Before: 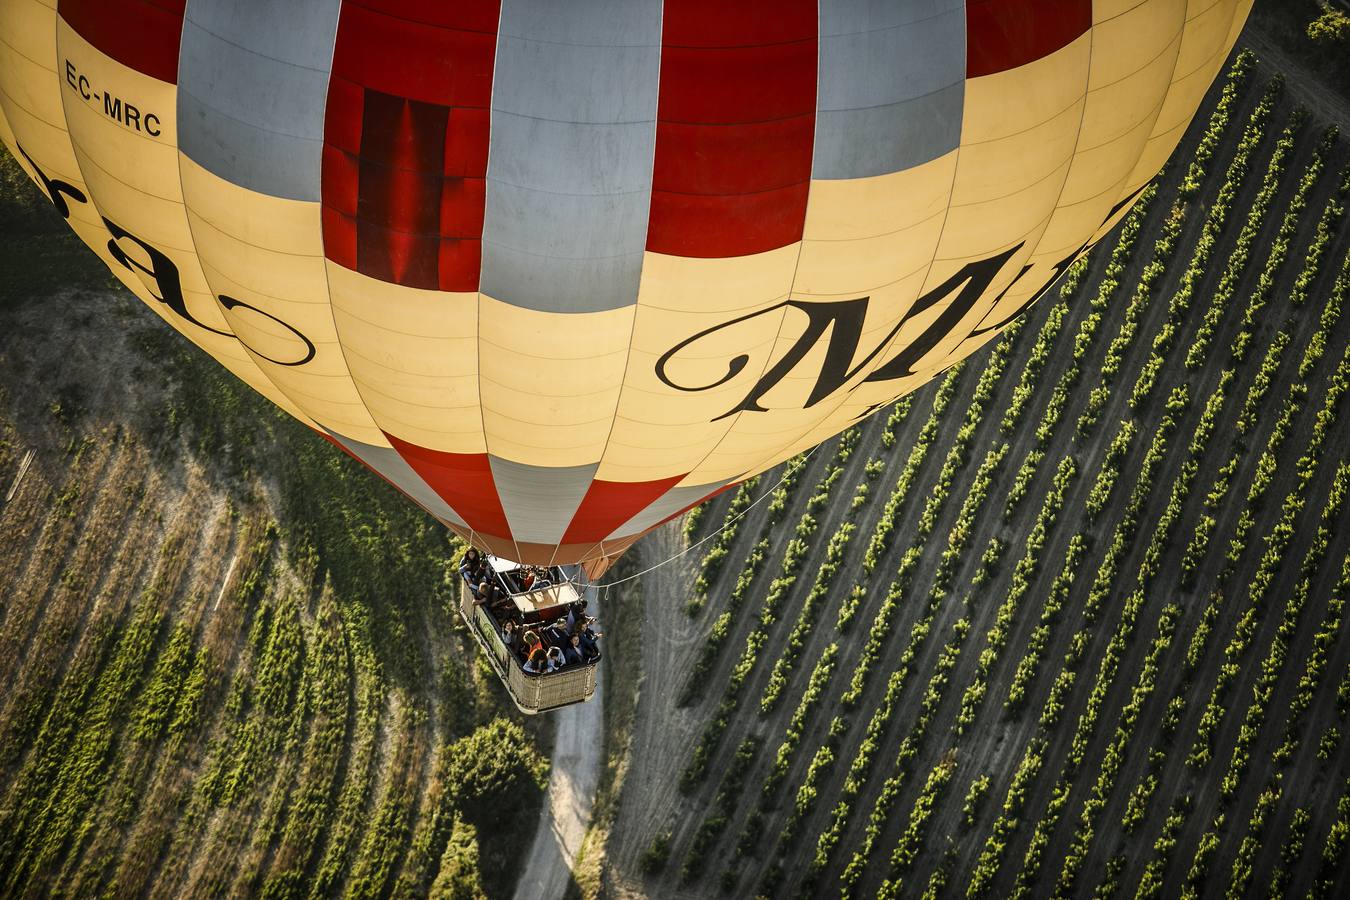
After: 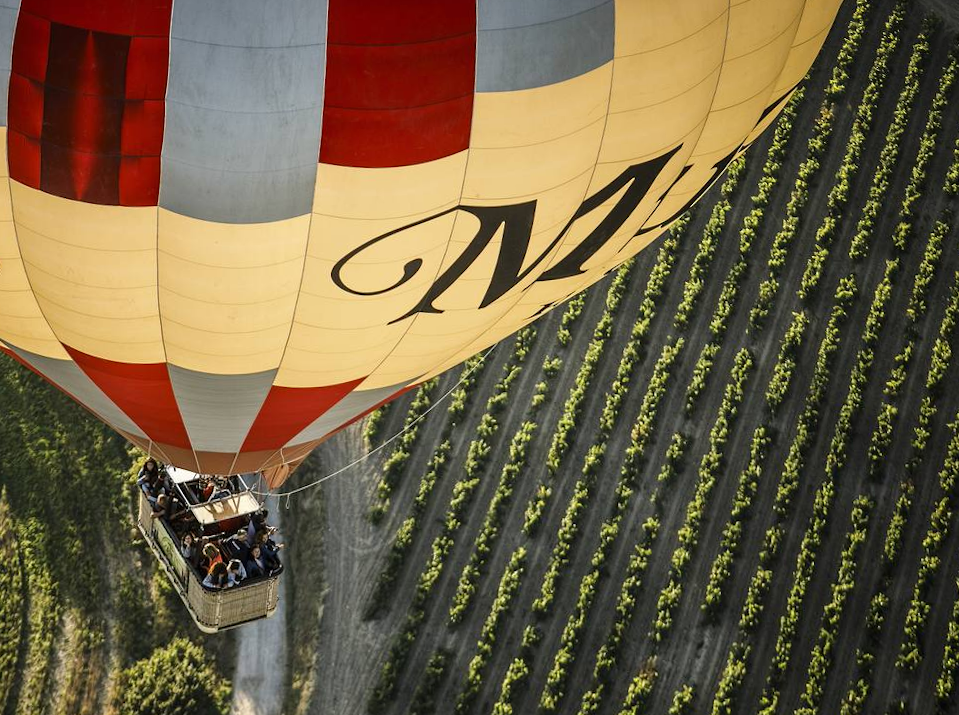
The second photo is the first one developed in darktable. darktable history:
crop: left 23.095%, top 5.827%, bottom 11.854%
rotate and perspective: rotation -1.68°, lens shift (vertical) -0.146, crop left 0.049, crop right 0.912, crop top 0.032, crop bottom 0.96
